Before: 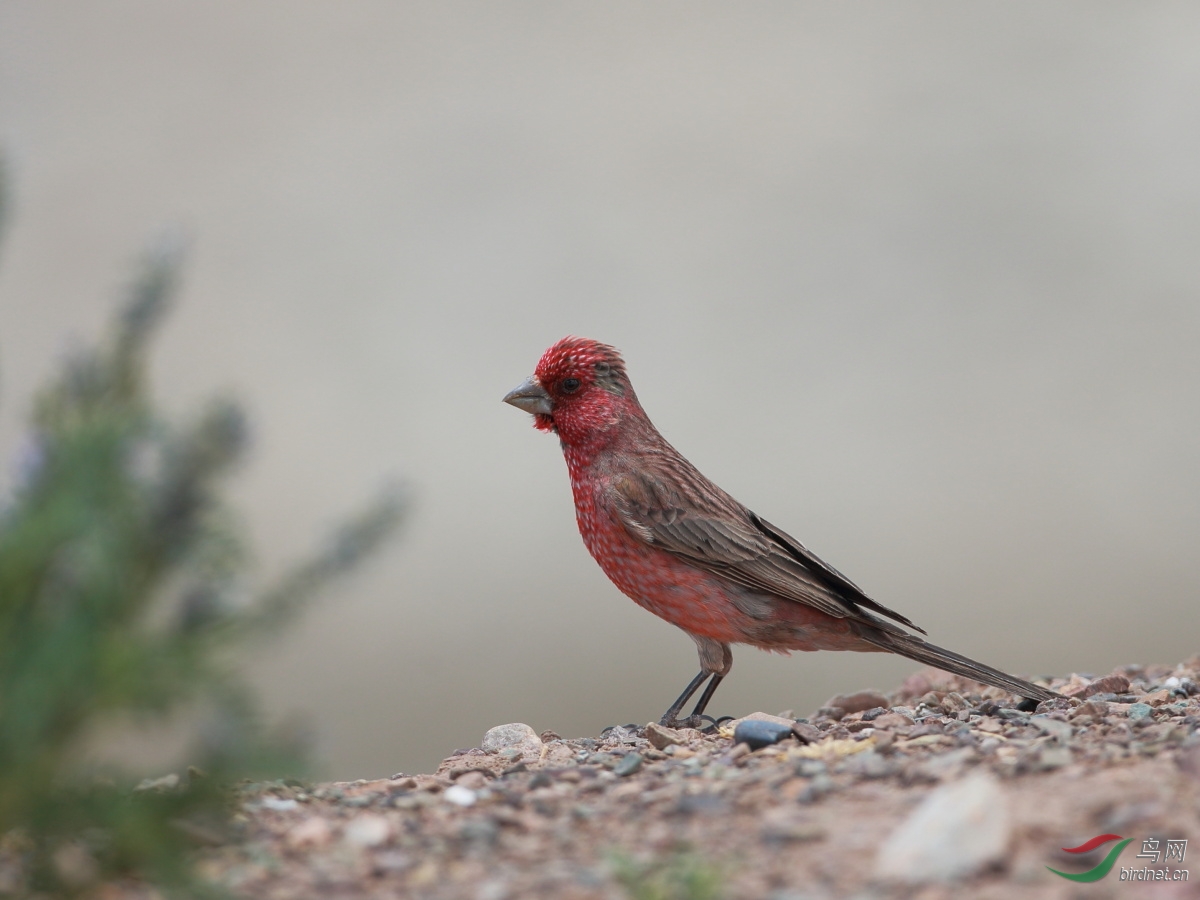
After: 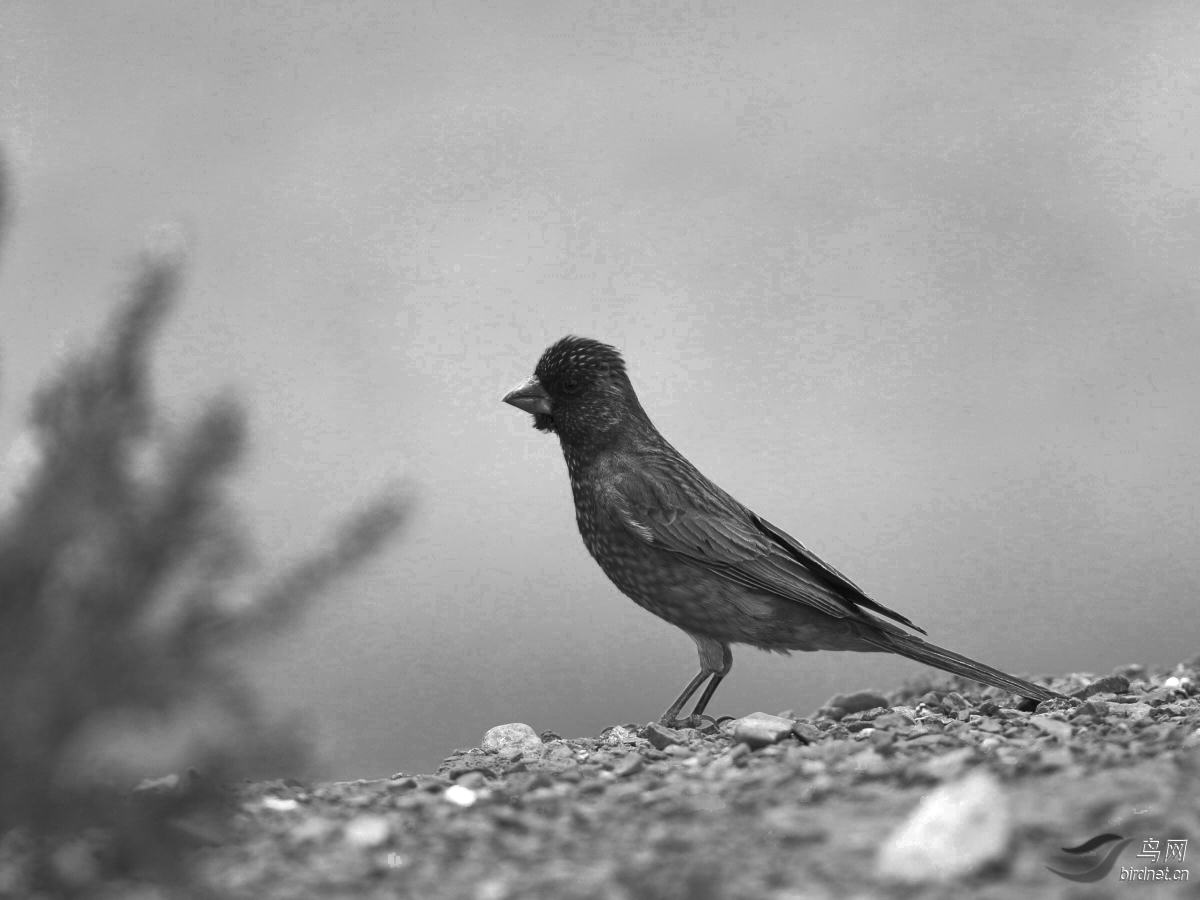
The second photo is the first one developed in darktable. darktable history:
shadows and highlights: soften with gaussian
color zones: curves: ch0 [(0.287, 0.048) (0.493, 0.484) (0.737, 0.816)]; ch1 [(0, 0) (0.143, 0) (0.286, 0) (0.429, 0) (0.571, 0) (0.714, 0) (0.857, 0)]
exposure: exposure 0.523 EV, compensate highlight preservation false
